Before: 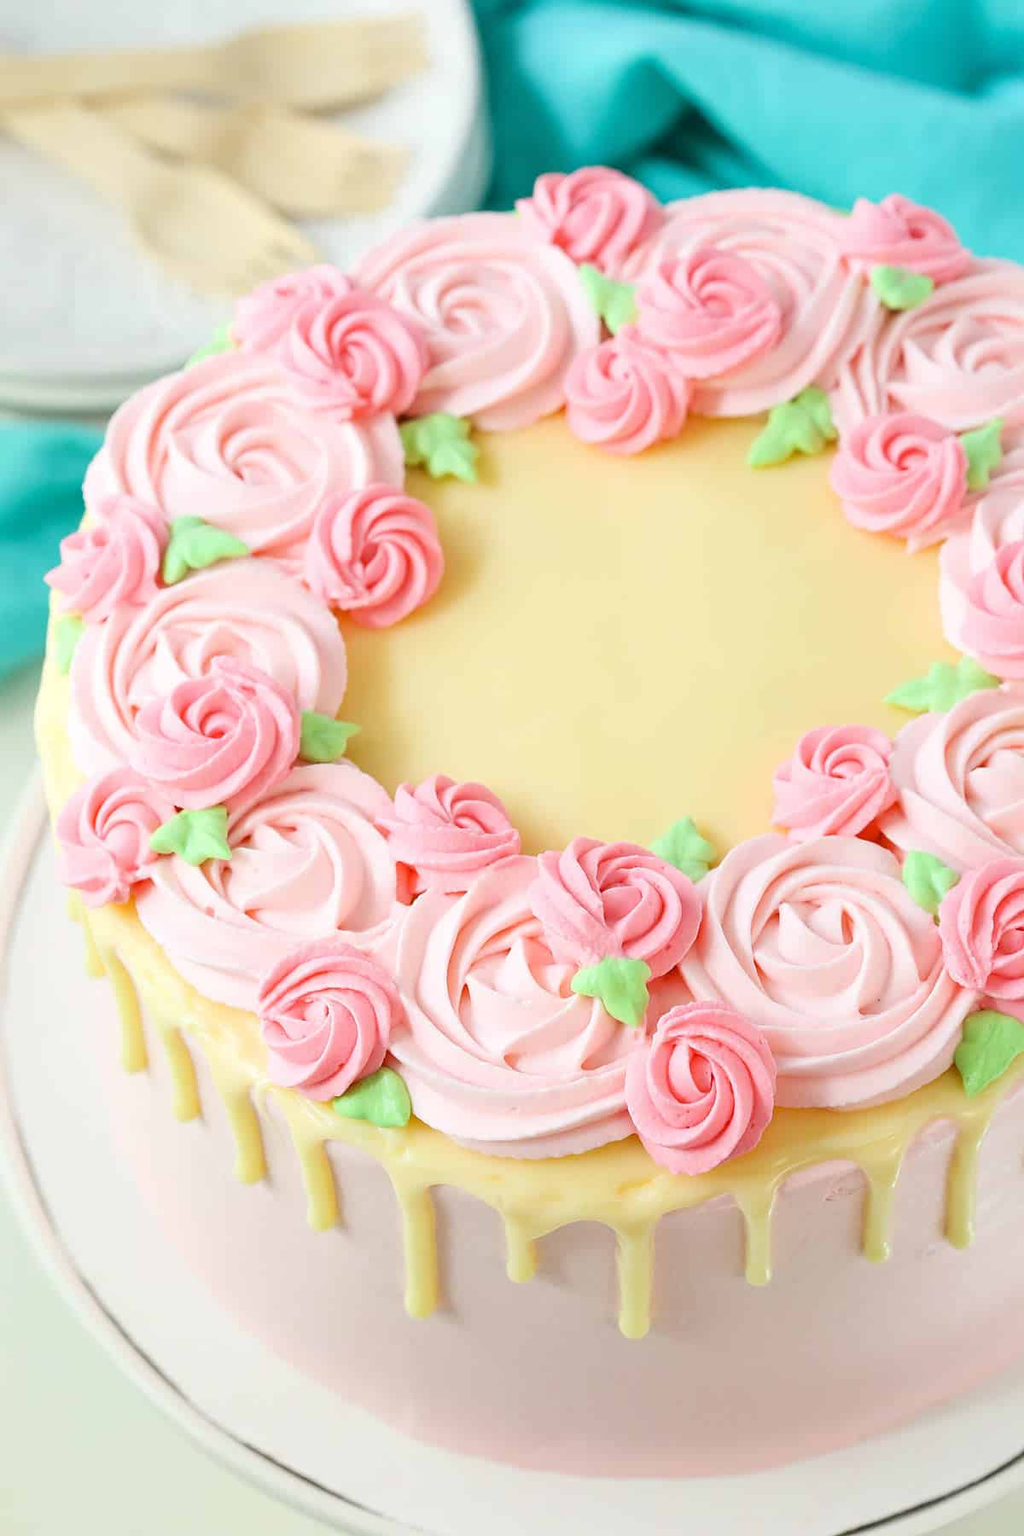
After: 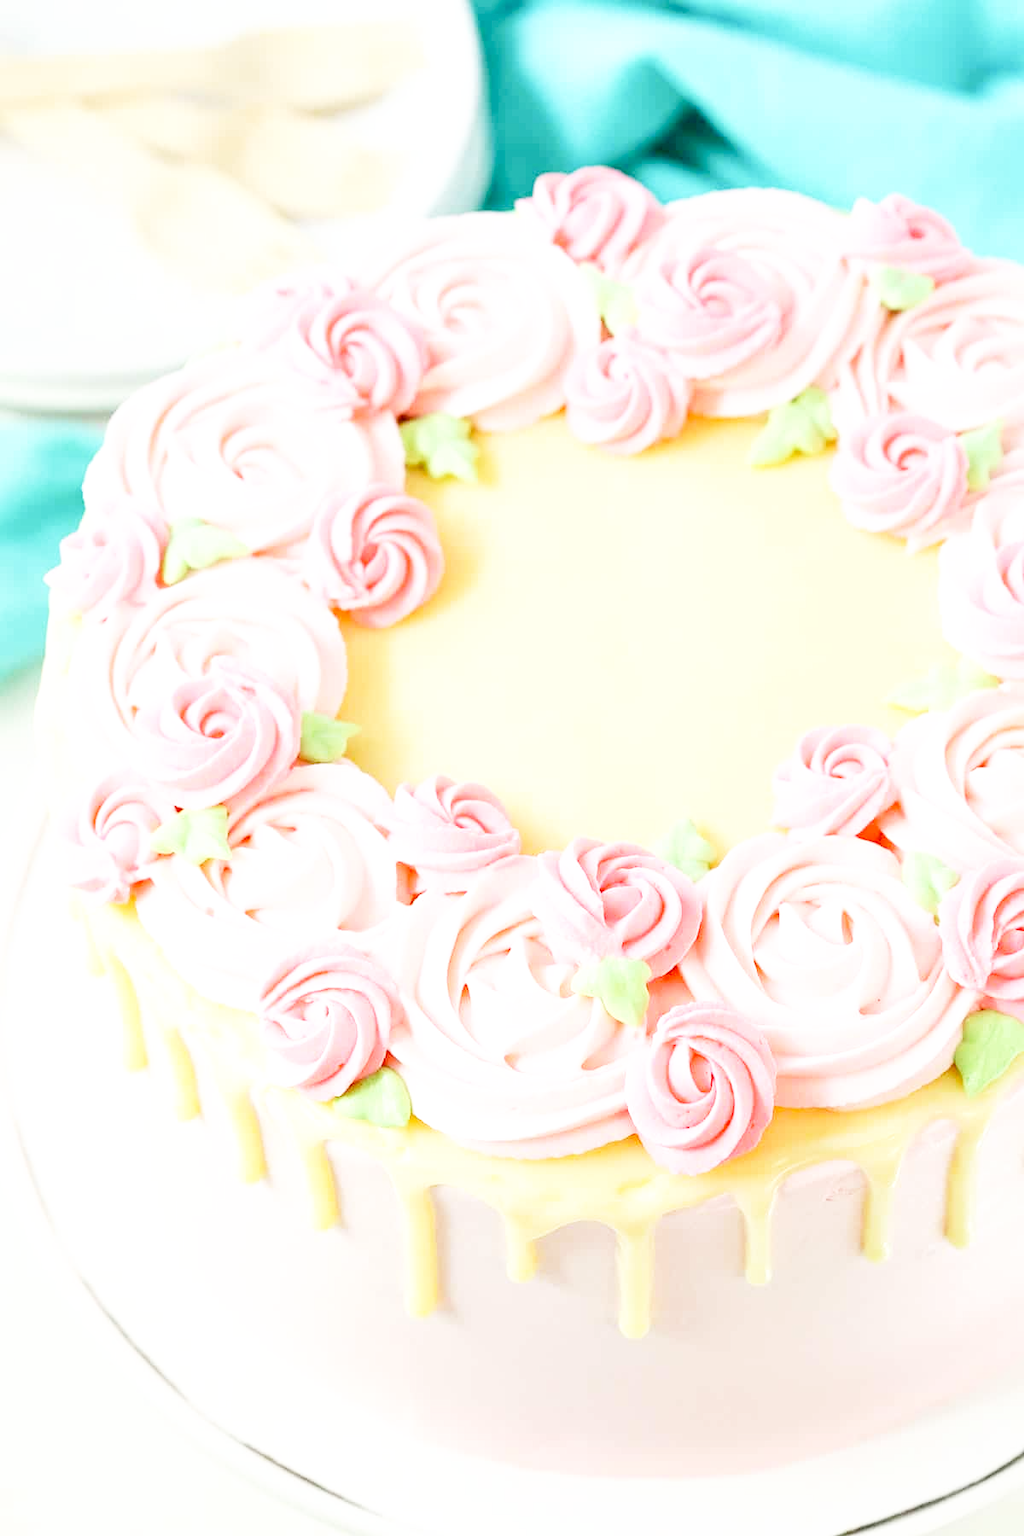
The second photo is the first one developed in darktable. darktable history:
exposure: exposure 0.29 EV, compensate highlight preservation false
tone equalizer: on, module defaults
base curve: curves: ch0 [(0, 0) (0.008, 0.007) (0.022, 0.029) (0.048, 0.089) (0.092, 0.197) (0.191, 0.399) (0.275, 0.534) (0.357, 0.65) (0.477, 0.78) (0.542, 0.833) (0.799, 0.973) (1, 1)], preserve colors none
